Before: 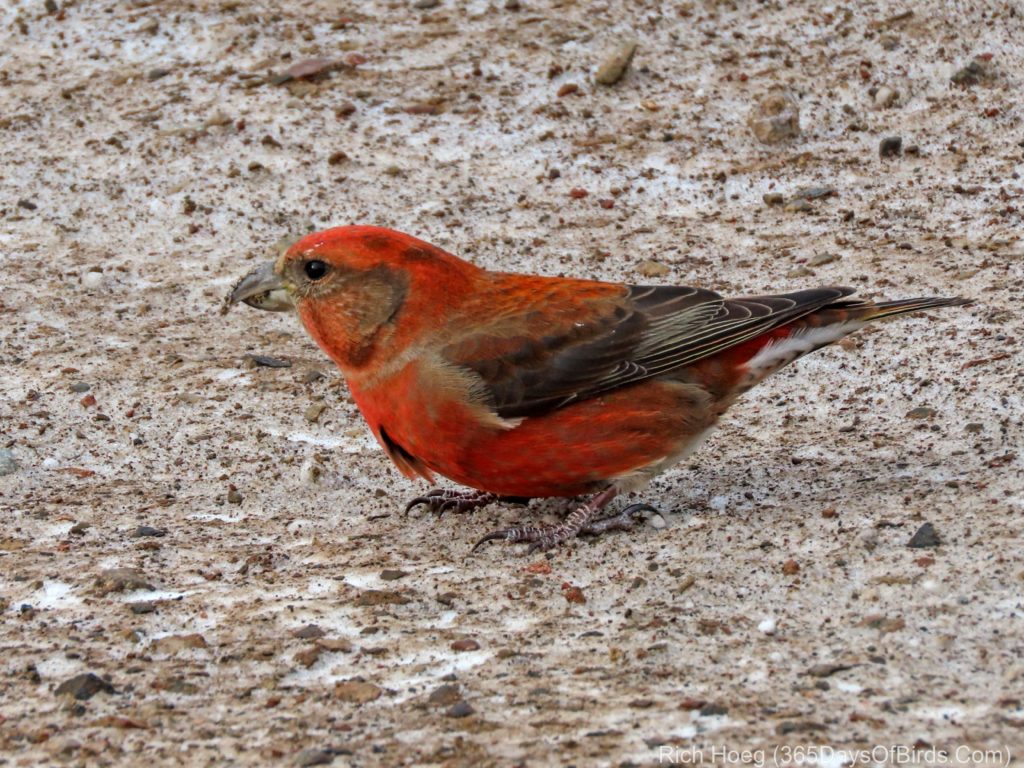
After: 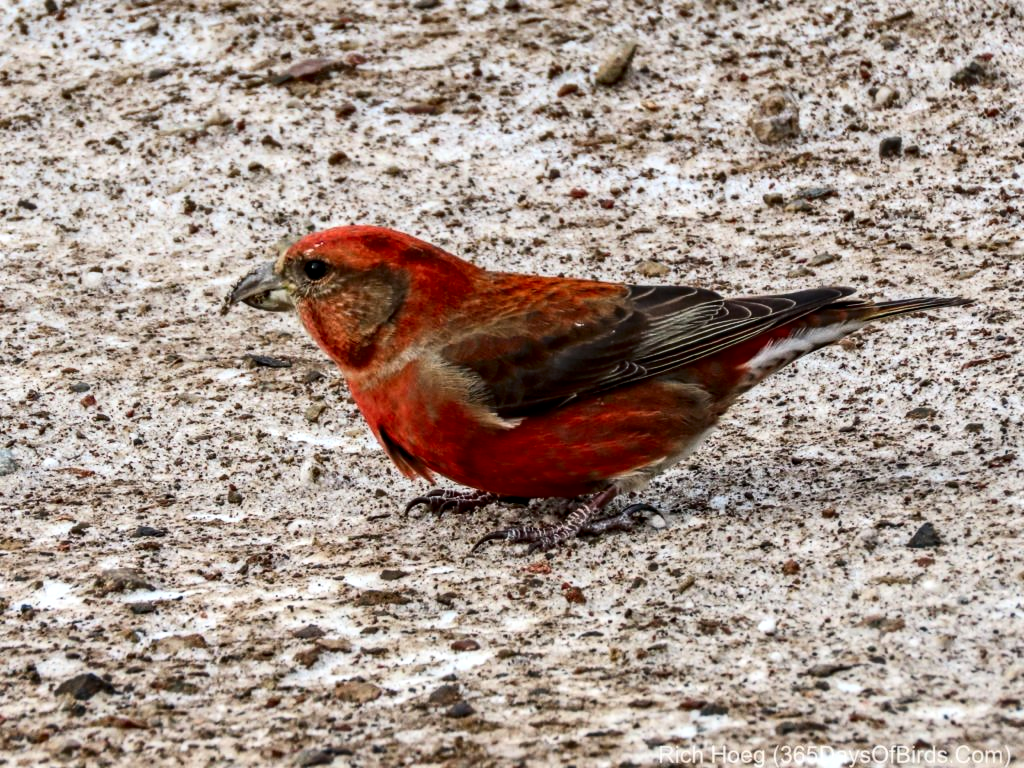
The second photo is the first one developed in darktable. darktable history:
contrast brightness saturation: contrast 0.289
local contrast: detail 130%
